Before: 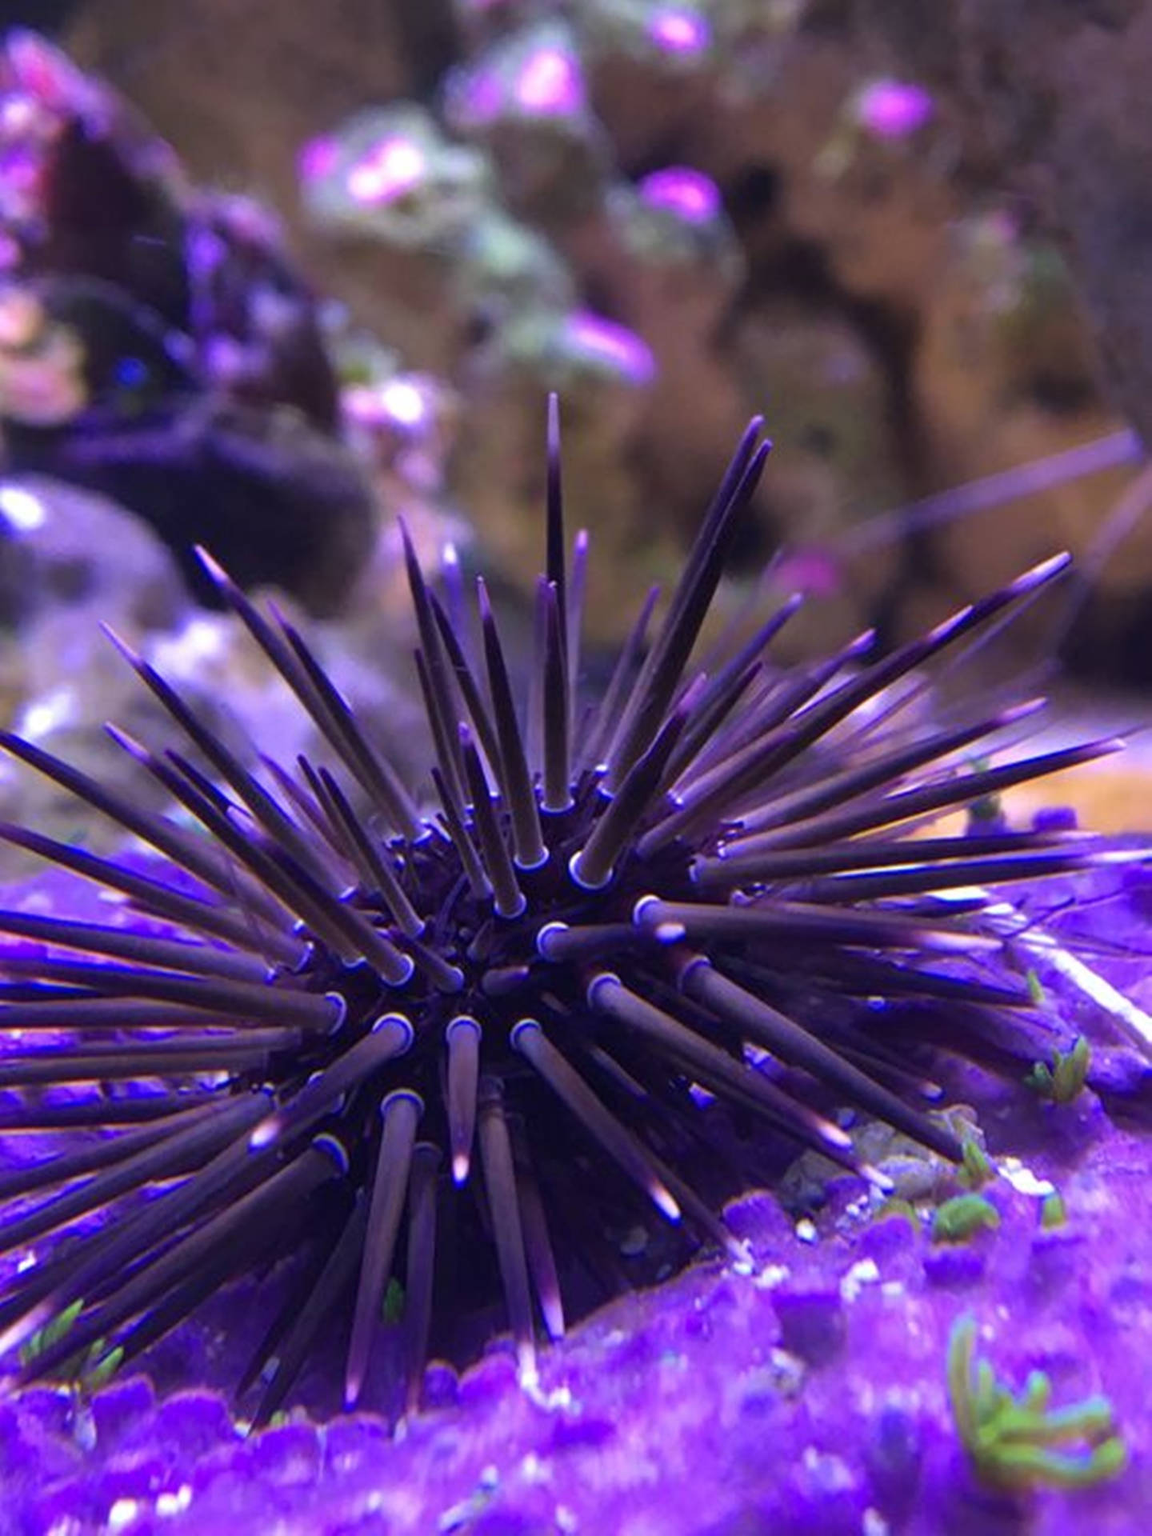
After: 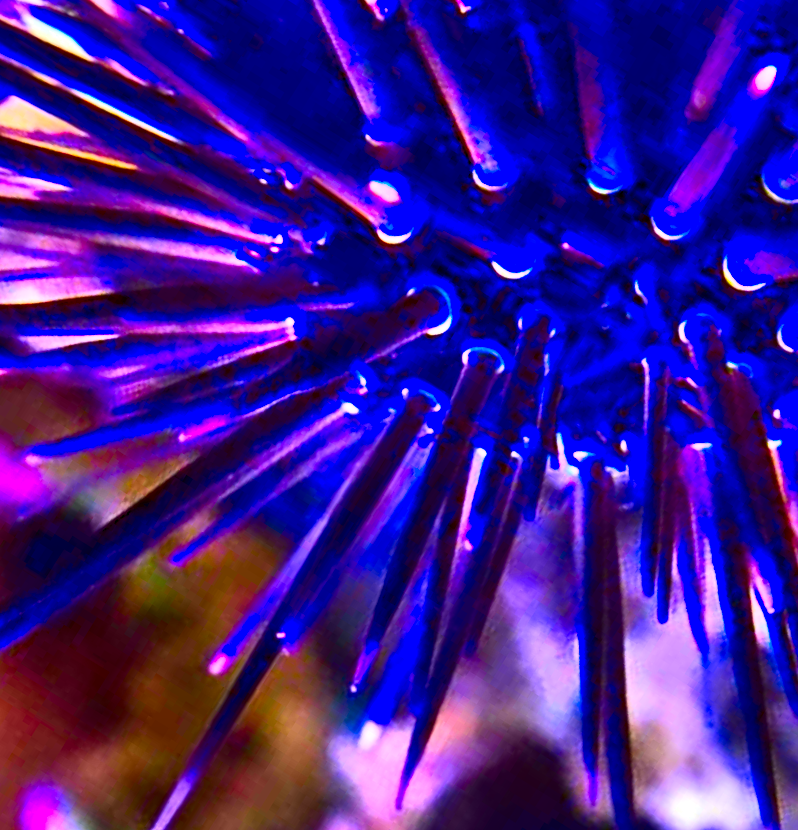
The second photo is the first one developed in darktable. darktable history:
crop and rotate: angle 147.9°, left 9.21%, top 15.572%, right 4.501%, bottom 17.102%
contrast brightness saturation: contrast 0.092, brightness -0.596, saturation 0.173
shadows and highlights: shadows 74.89, highlights -23.46, soften with gaussian
haze removal: compatibility mode true, adaptive false
